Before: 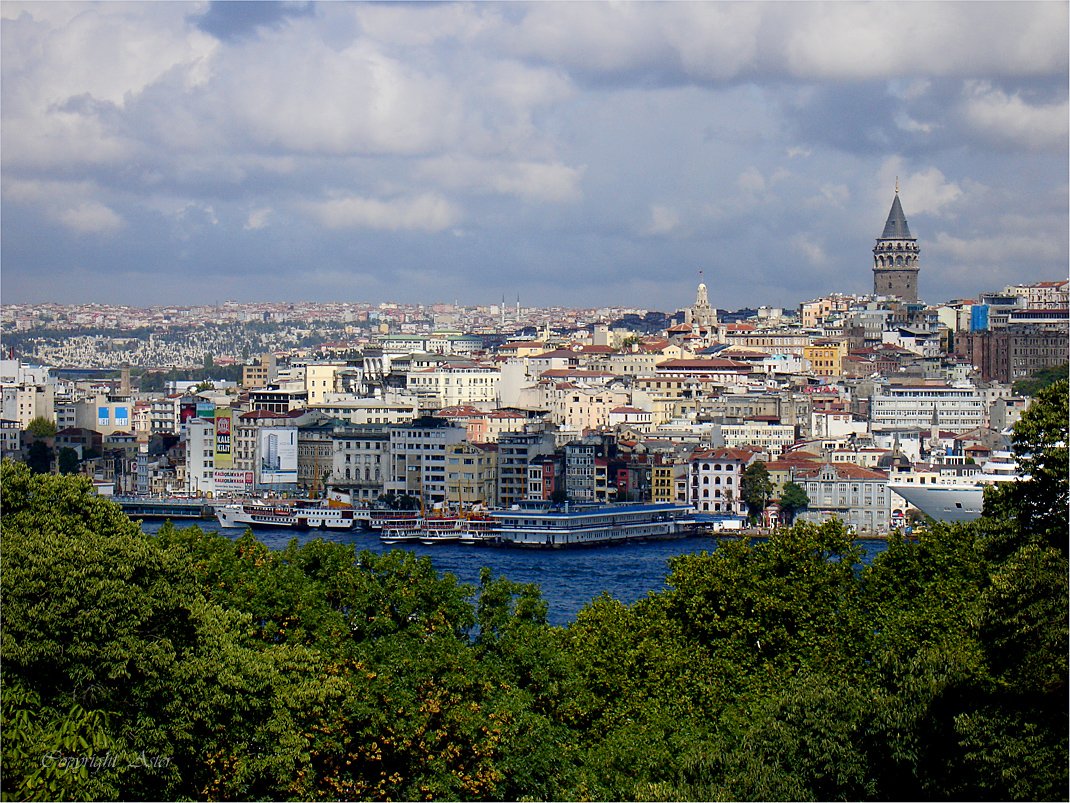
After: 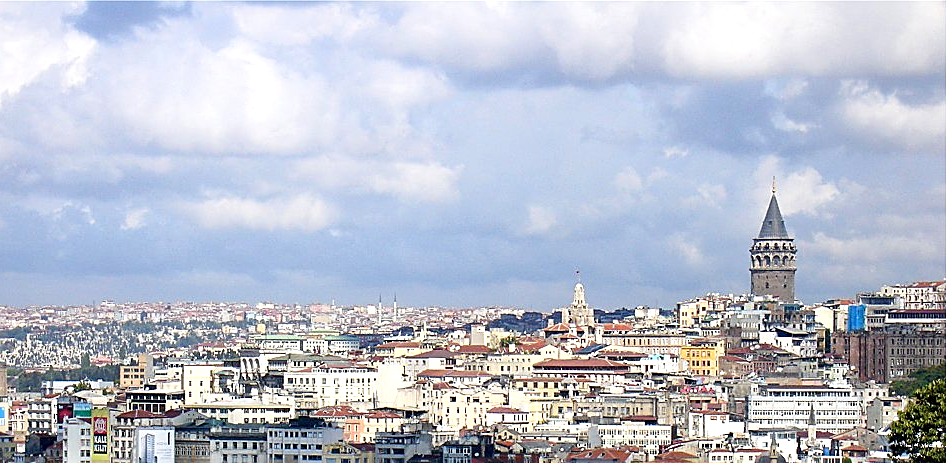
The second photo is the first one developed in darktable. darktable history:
sharpen: on, module defaults
crop and rotate: left 11.506%, bottom 42.284%
exposure: black level correction 0, exposure 0.695 EV, compensate highlight preservation false
